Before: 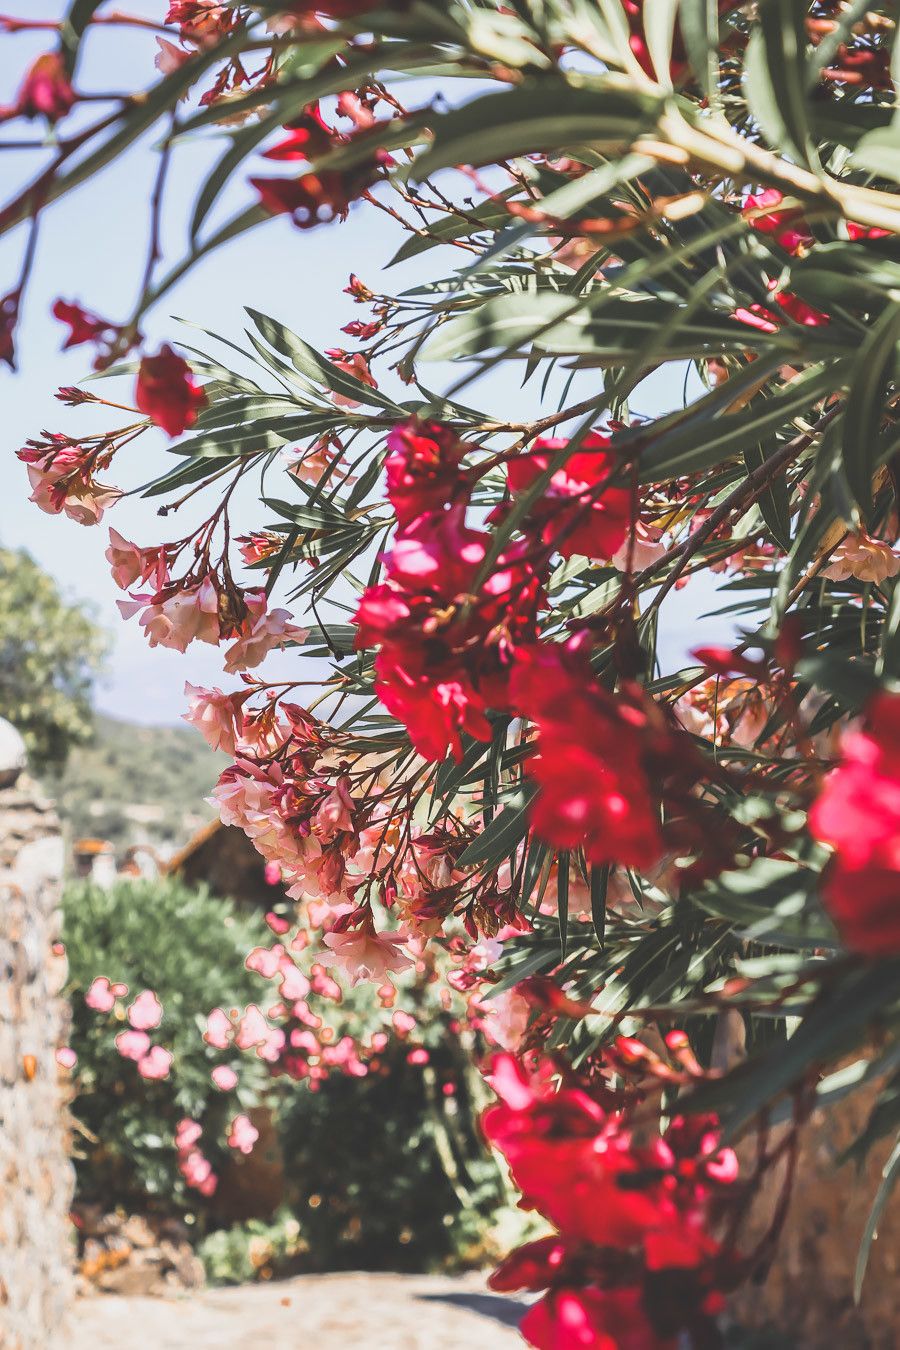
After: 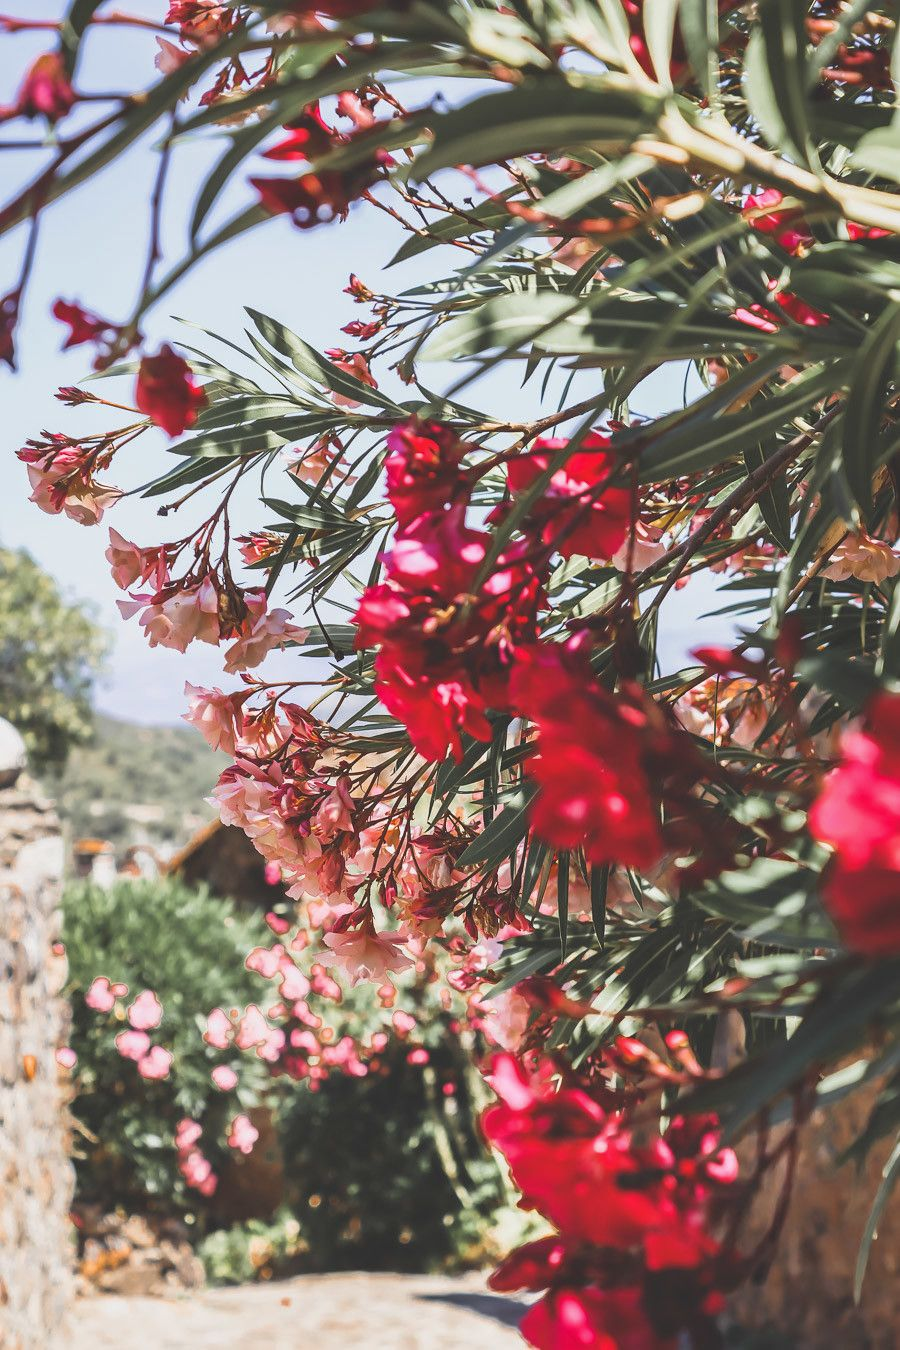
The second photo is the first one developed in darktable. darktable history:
base curve: curves: ch0 [(0, 0) (0.472, 0.455) (1, 1)]
